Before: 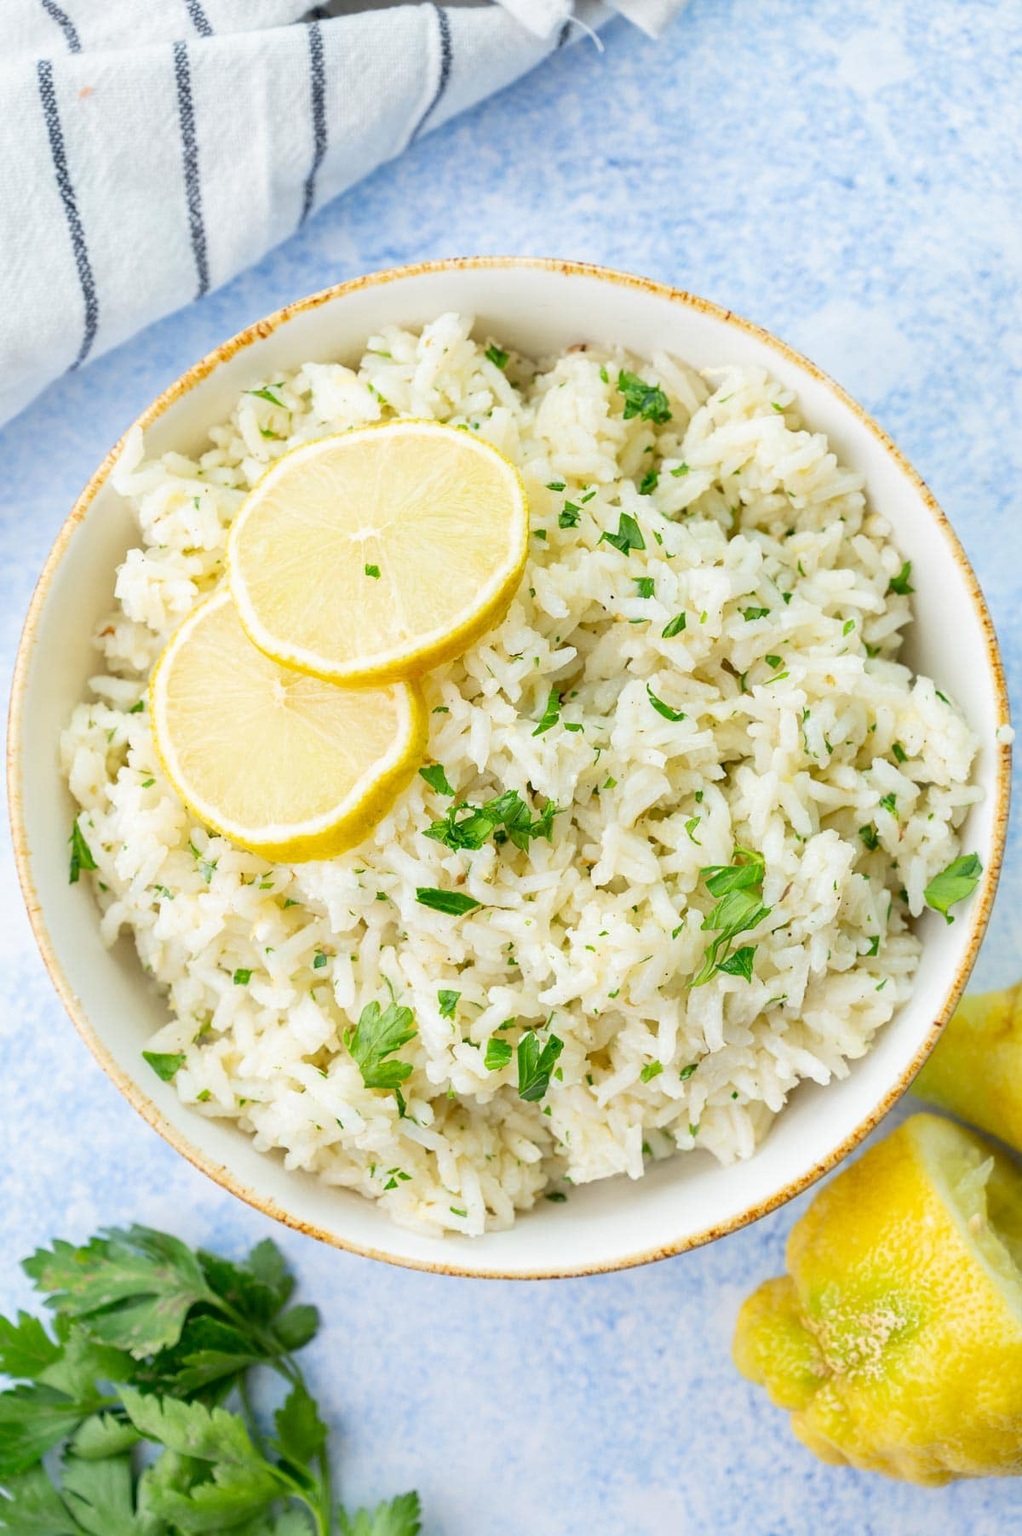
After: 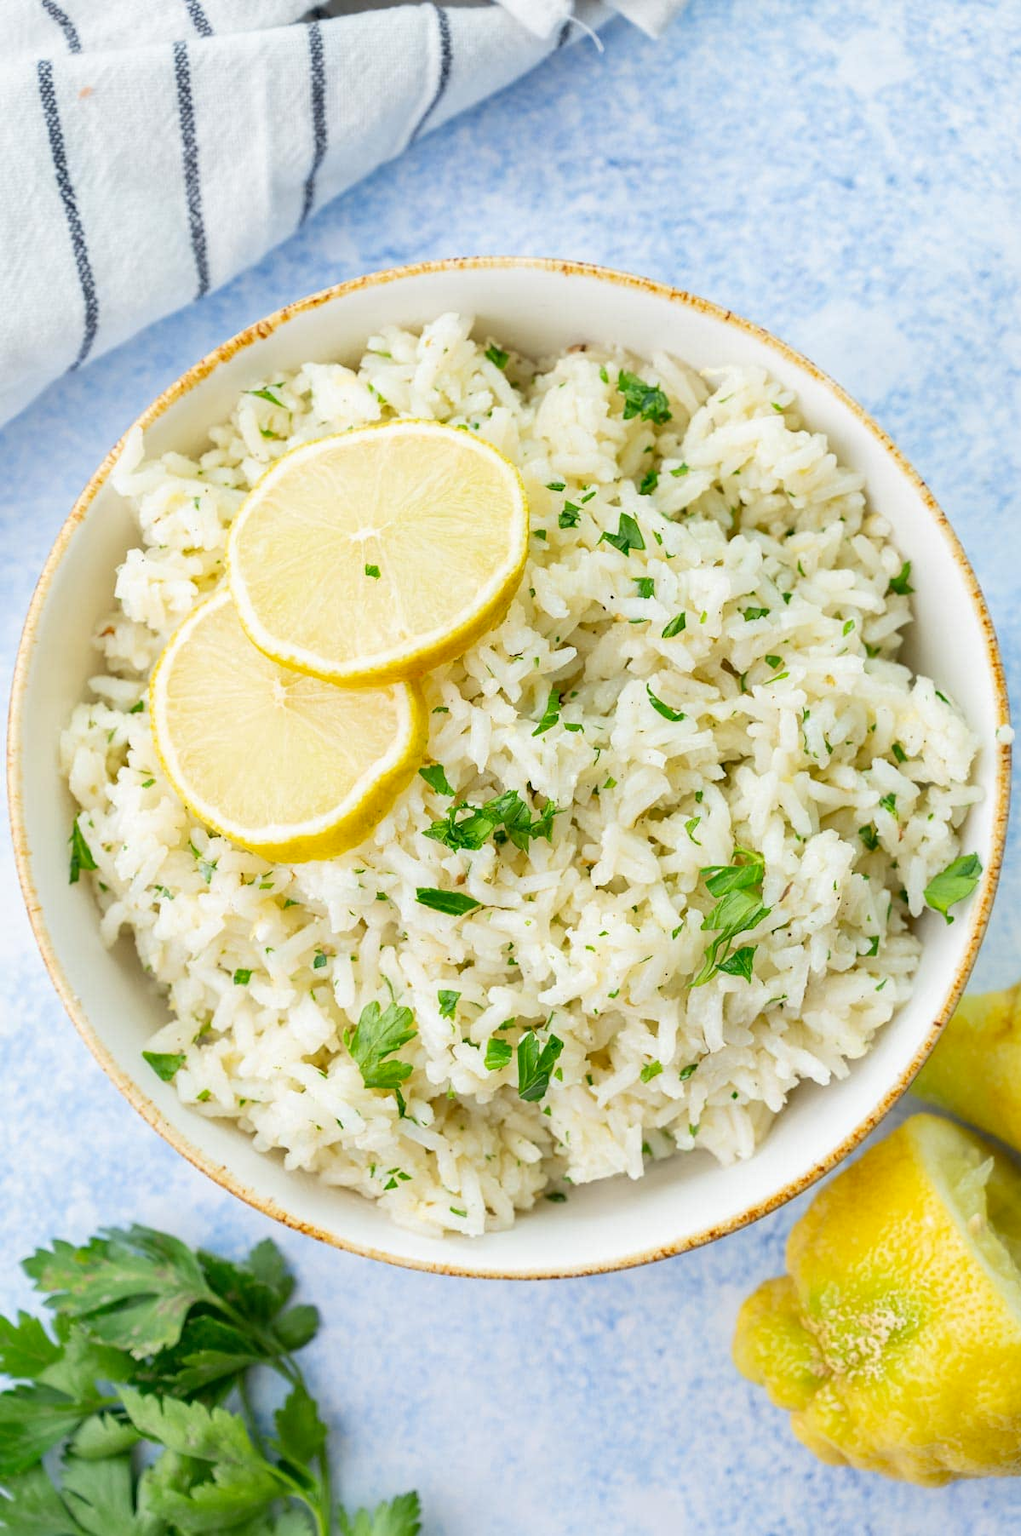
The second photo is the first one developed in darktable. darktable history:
shadows and highlights: shadows 4.1, highlights -17.6, soften with gaussian
